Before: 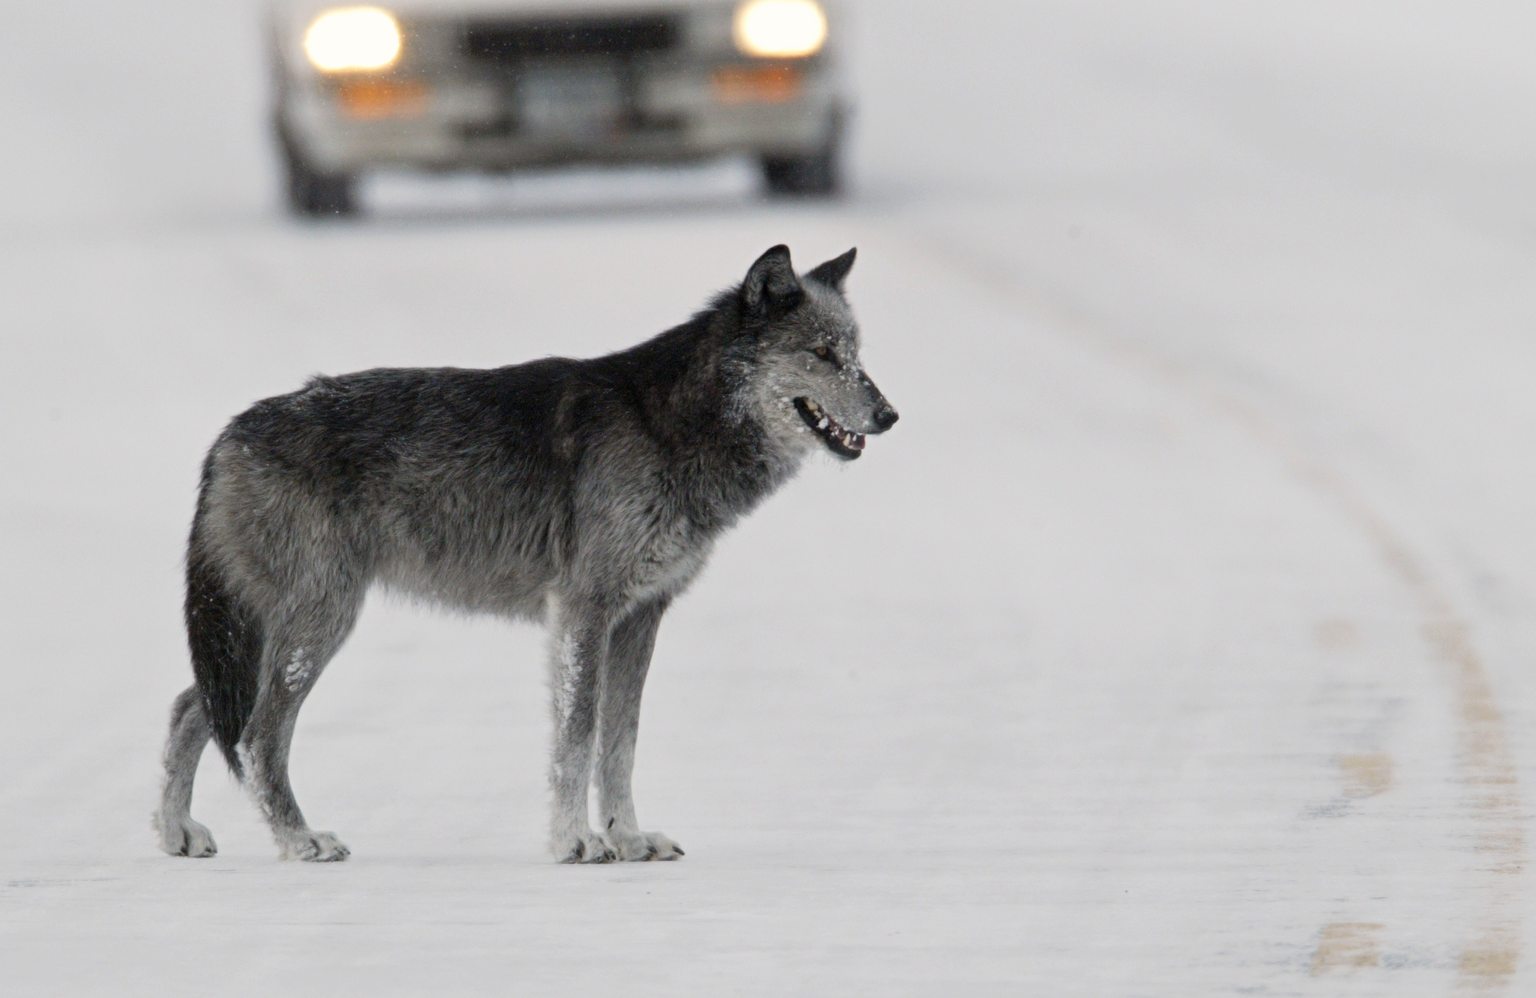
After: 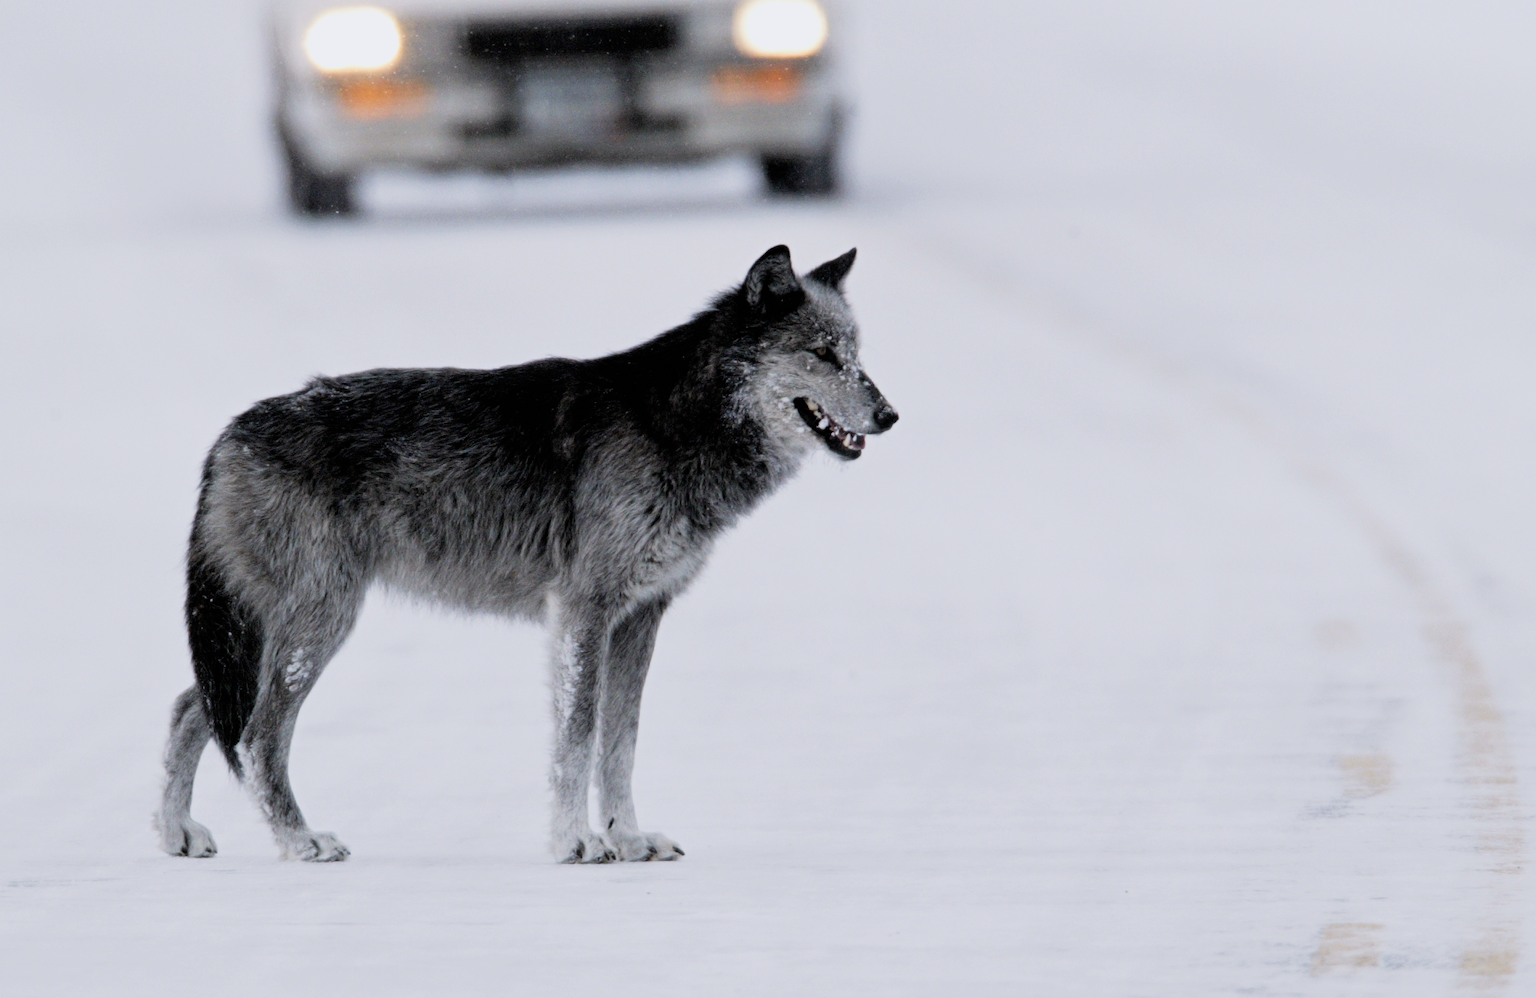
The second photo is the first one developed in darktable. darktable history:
exposure: exposure 0.2 EV, compensate highlight preservation false
color calibration: illuminant as shot in camera, x 0.358, y 0.373, temperature 4628.91 K
filmic rgb: black relative exposure -5 EV, white relative exposure 3.5 EV, hardness 3.19, contrast 1.2, highlights saturation mix -50%
